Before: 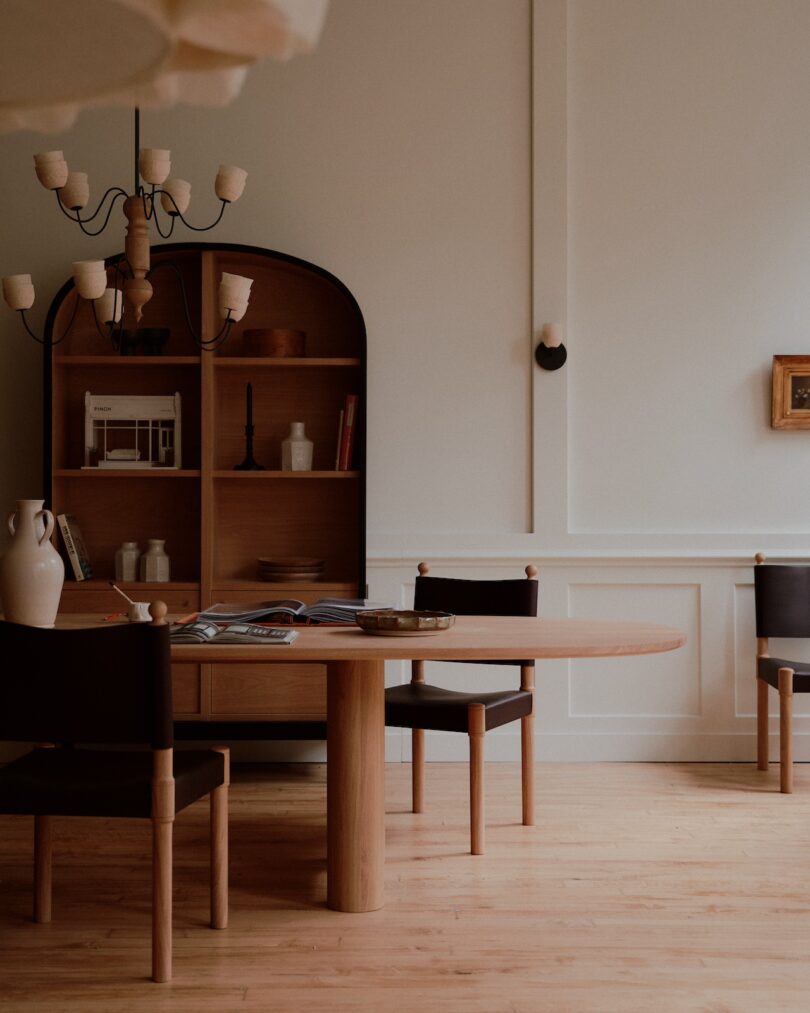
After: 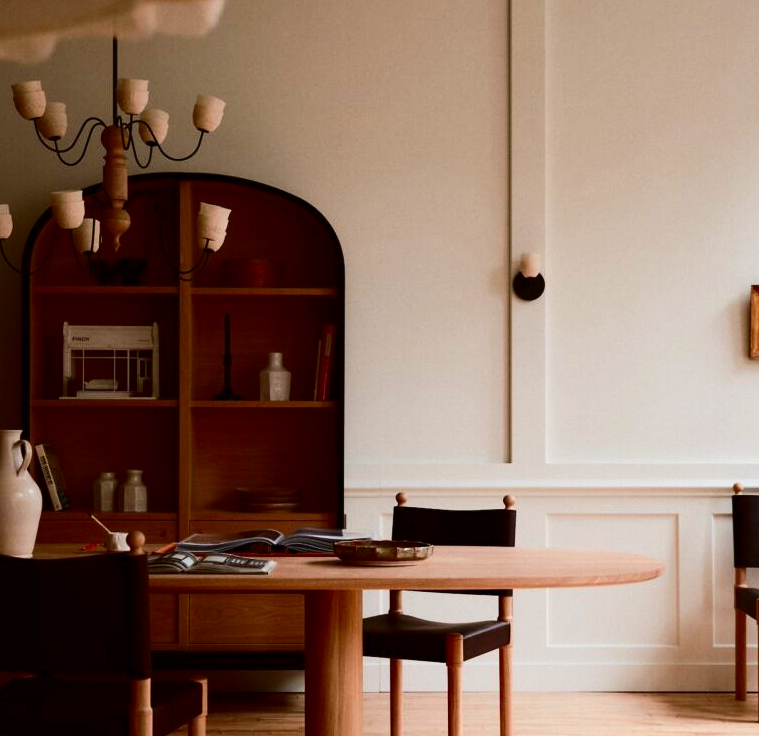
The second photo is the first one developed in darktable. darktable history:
exposure: exposure 0.648 EV, compensate highlight preservation false
crop: left 2.824%, top 6.988%, right 3.369%, bottom 20.288%
contrast brightness saturation: contrast 0.214, brightness -0.107, saturation 0.21
